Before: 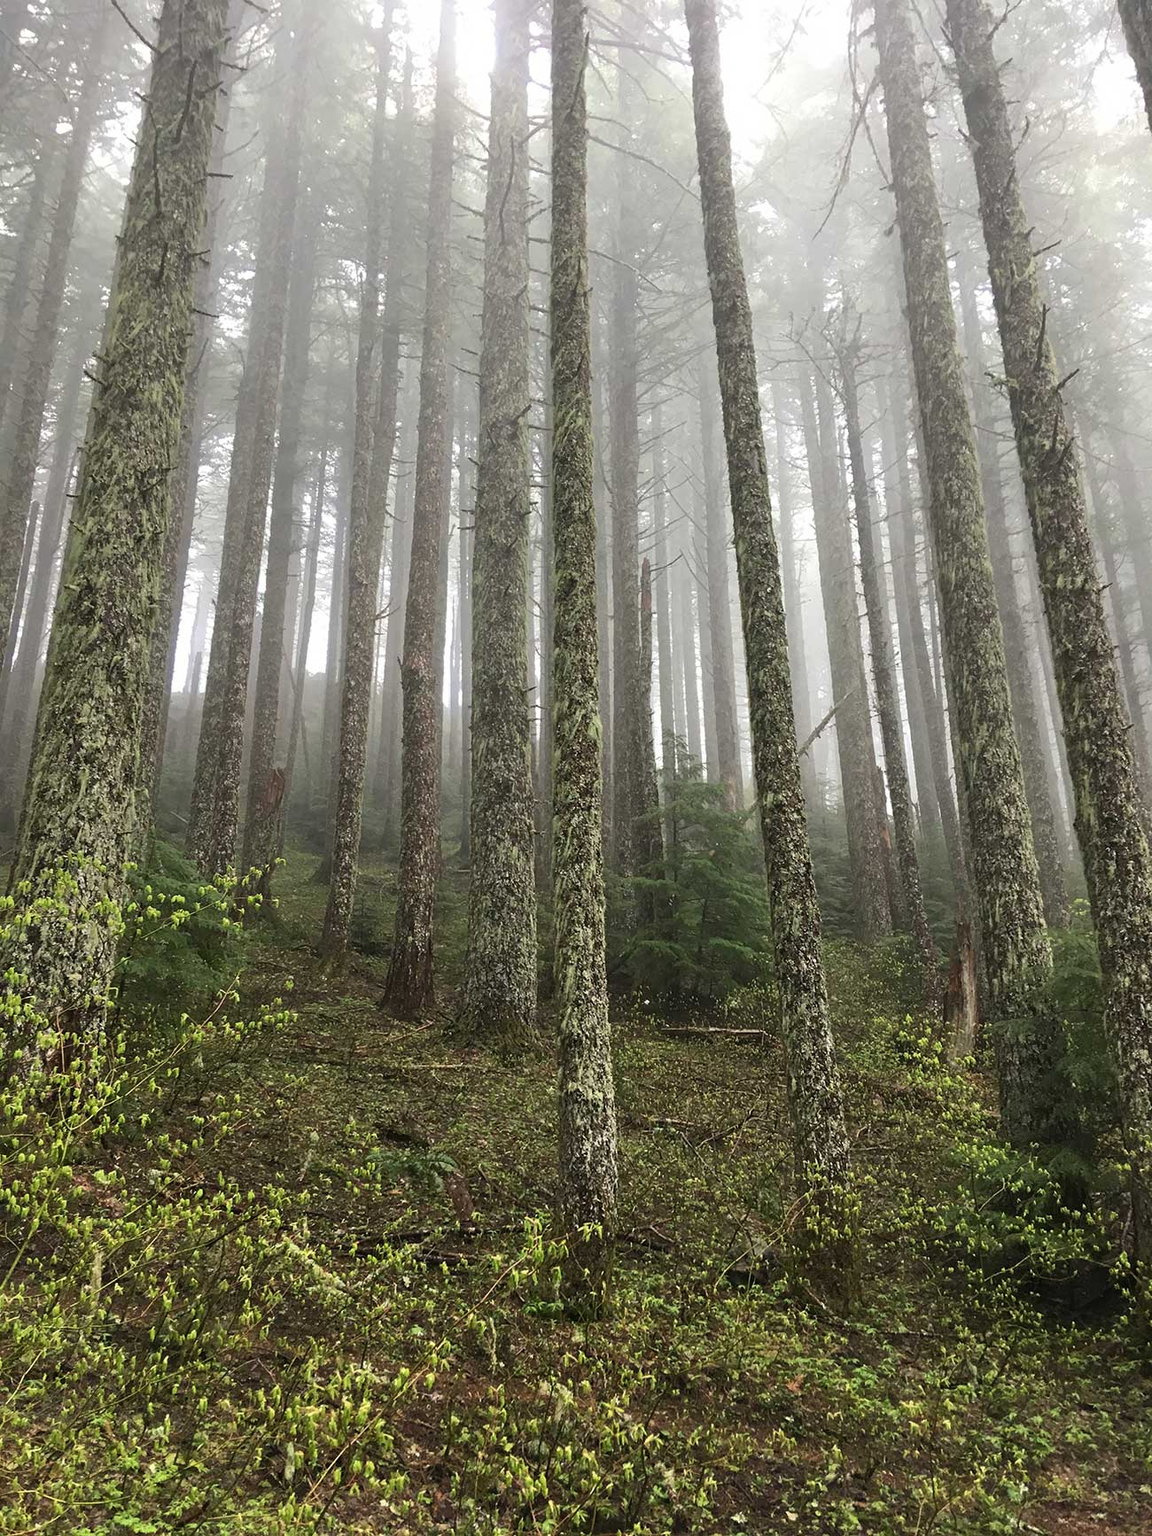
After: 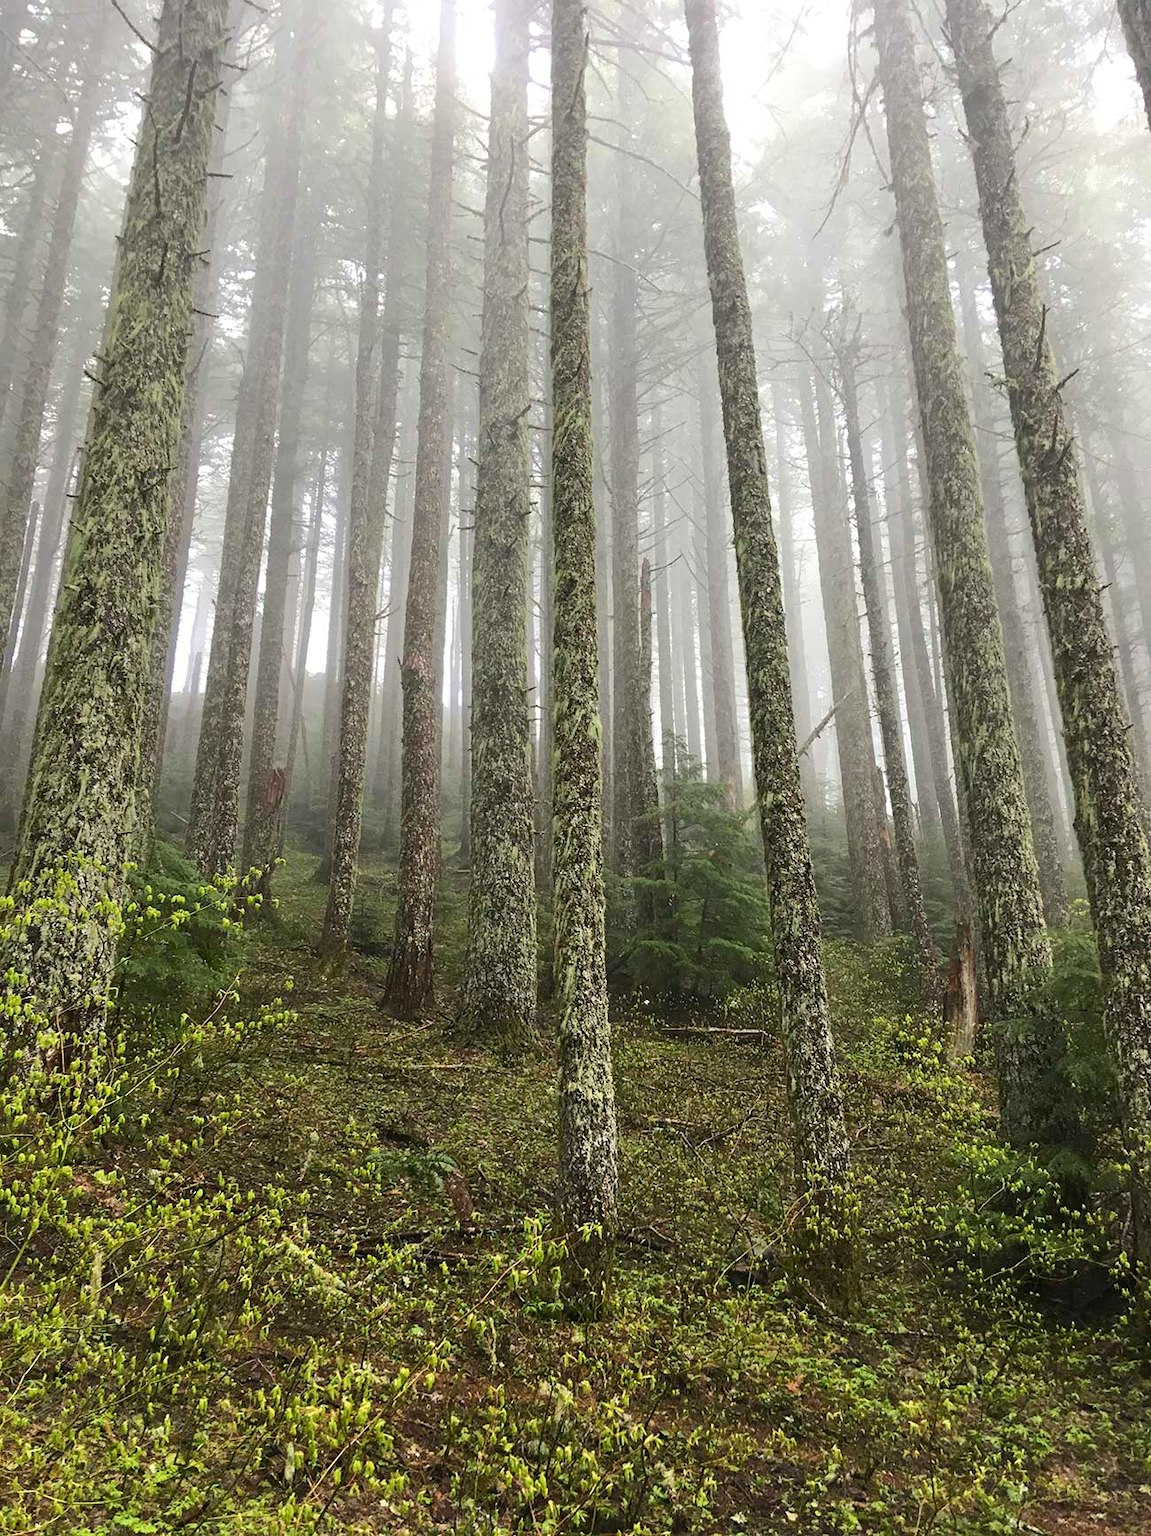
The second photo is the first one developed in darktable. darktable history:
contrast brightness saturation: contrast 0.11, saturation -0.17
color balance rgb: perceptual saturation grading › global saturation 25%, perceptual brilliance grading › mid-tones 10%, perceptual brilliance grading › shadows 15%, global vibrance 20%
